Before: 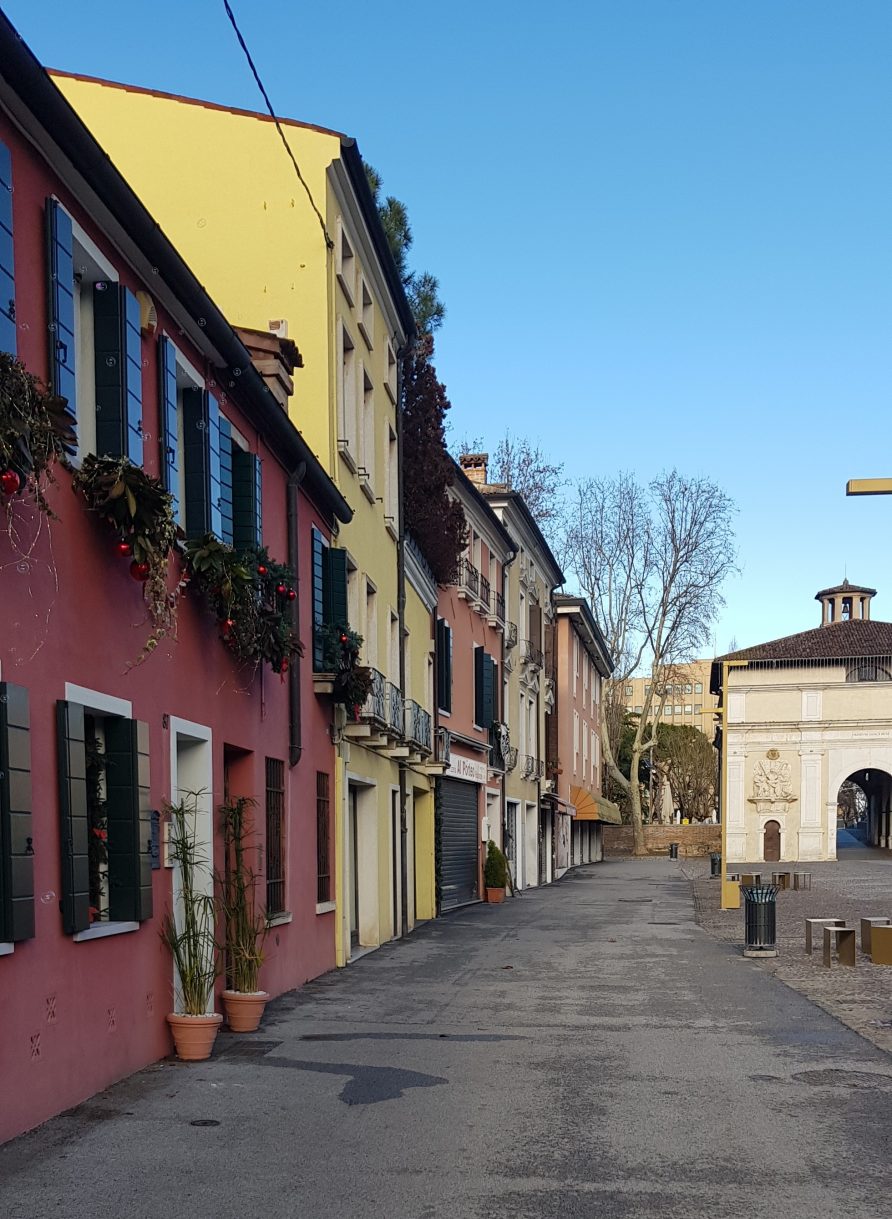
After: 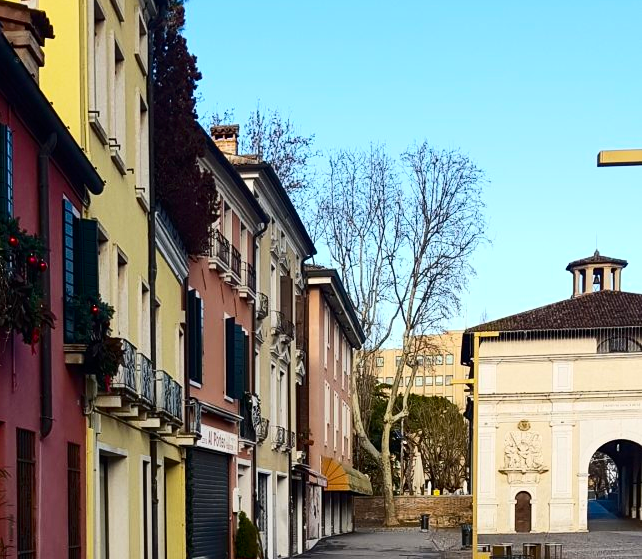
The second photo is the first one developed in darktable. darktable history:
contrast brightness saturation: contrast 0.28
color balance rgb: perceptual saturation grading › global saturation 20%, global vibrance 20%
crop and rotate: left 27.938%, top 27.046%, bottom 27.046%
